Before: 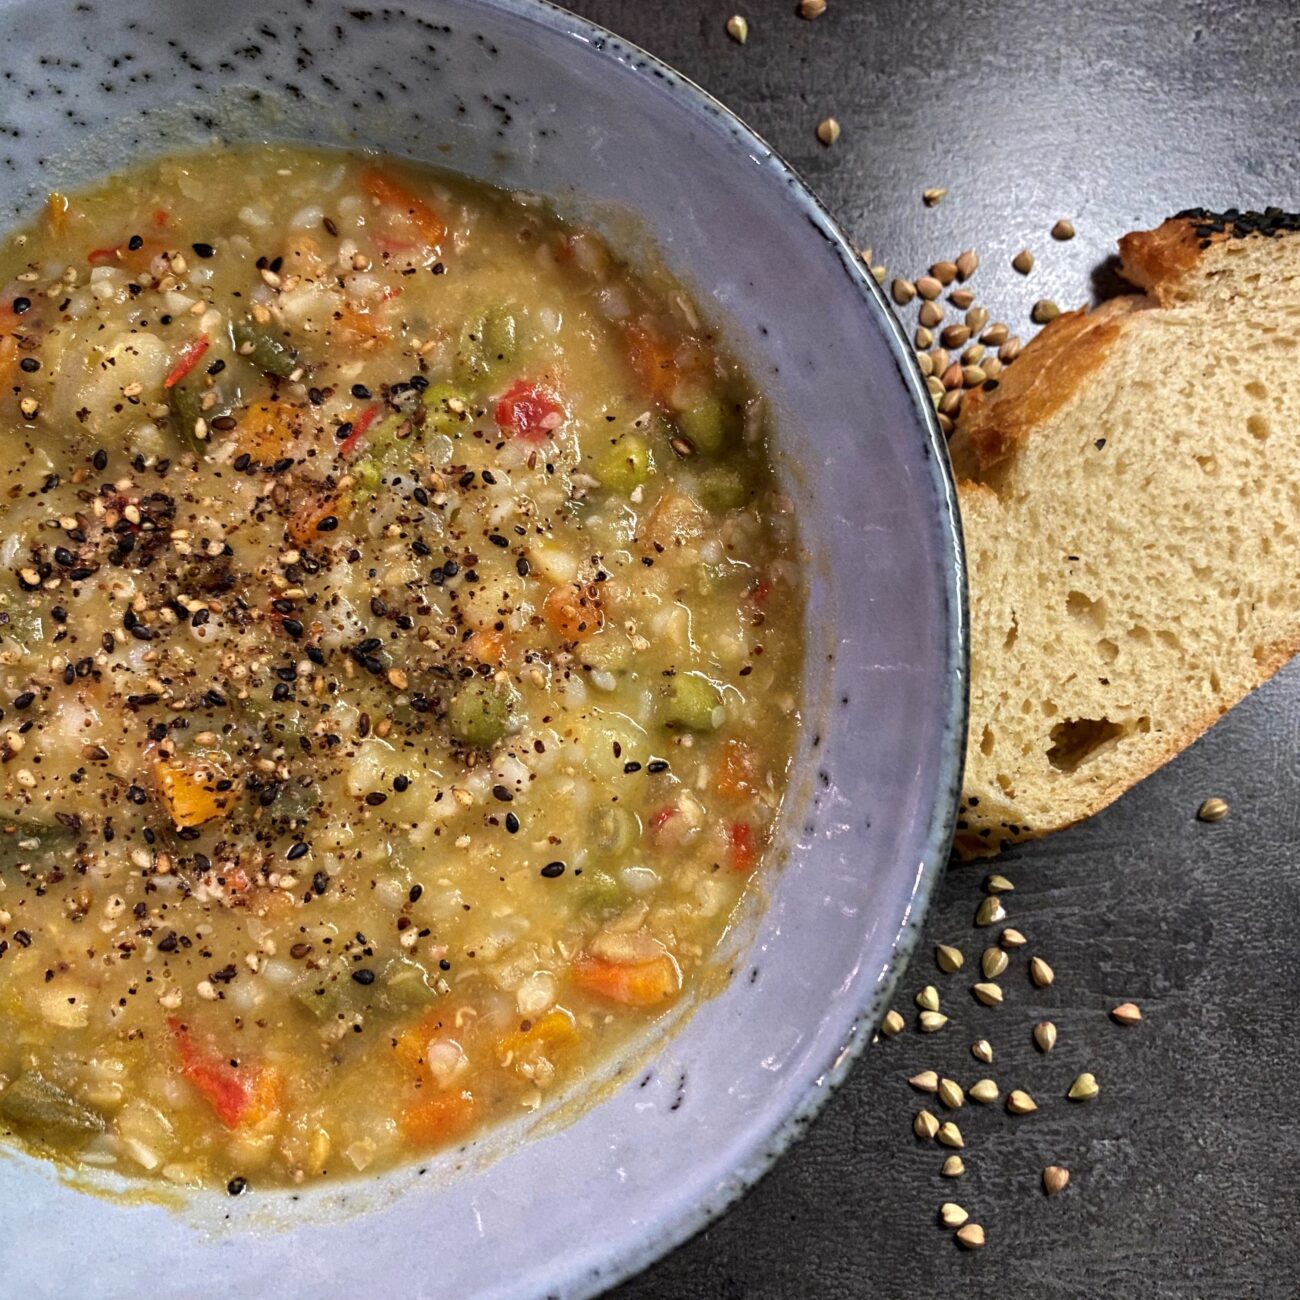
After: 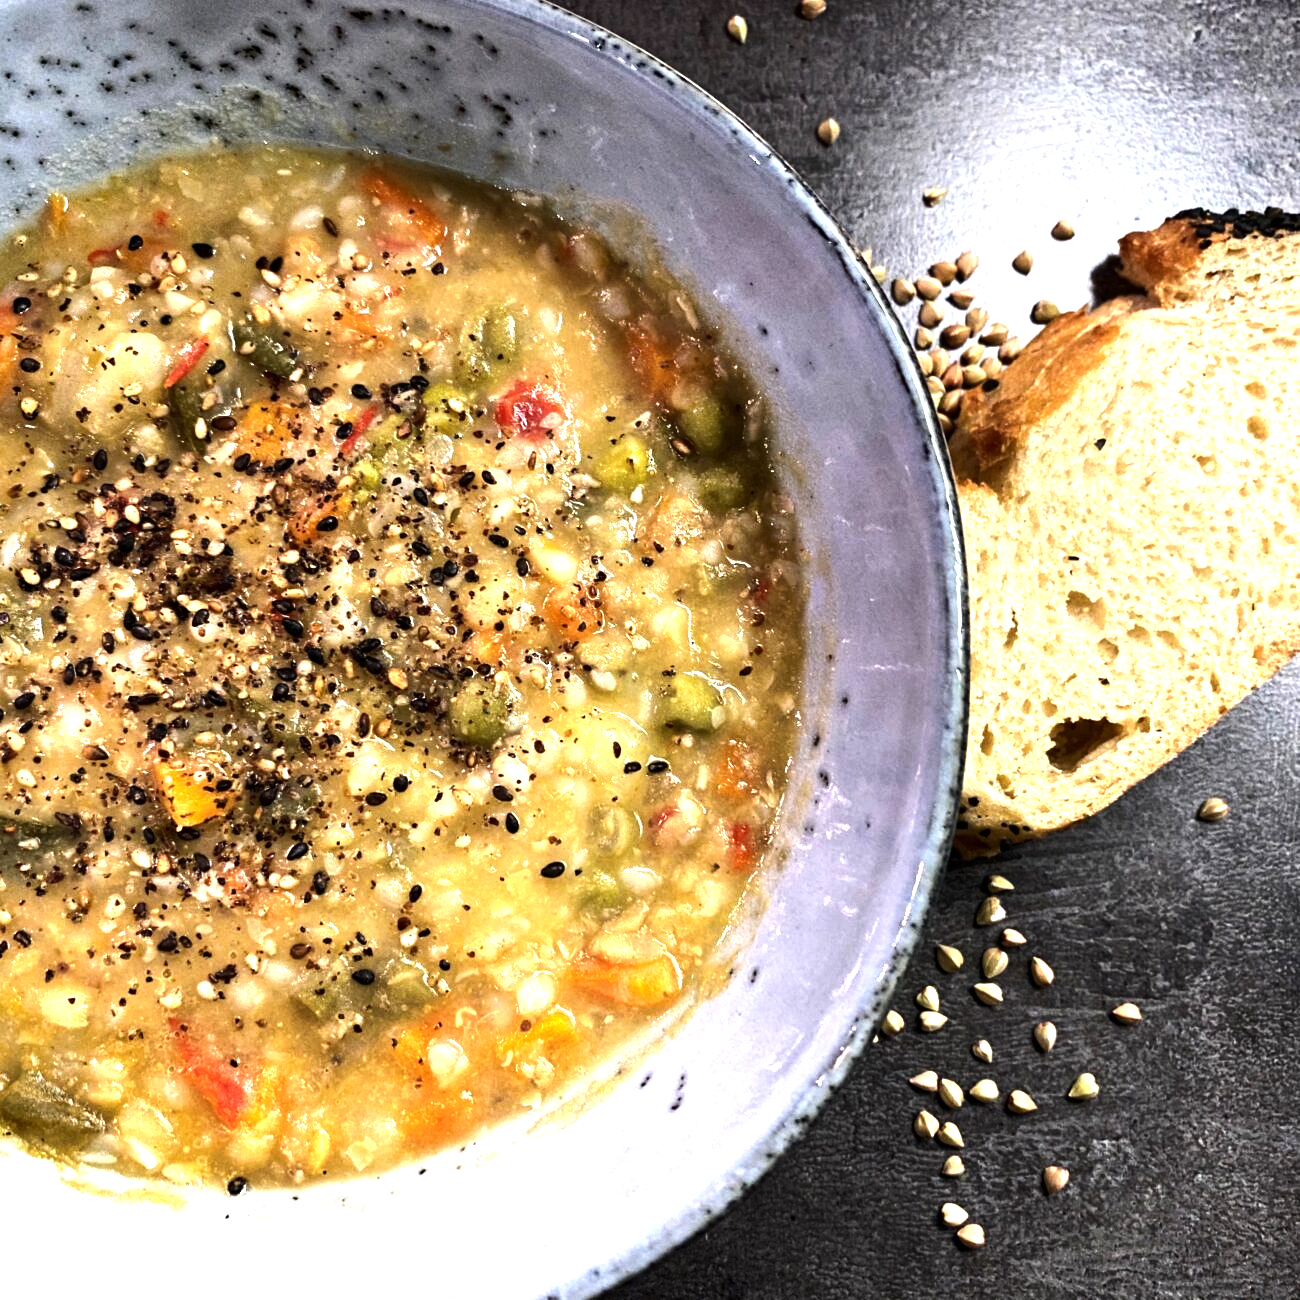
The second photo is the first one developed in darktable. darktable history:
exposure: exposure 0.3 EV, compensate highlight preservation false
tone equalizer: -8 EV -1.08 EV, -7 EV -1.01 EV, -6 EV -0.867 EV, -5 EV -0.578 EV, -3 EV 0.578 EV, -2 EV 0.867 EV, -1 EV 1.01 EV, +0 EV 1.08 EV, edges refinement/feathering 500, mask exposure compensation -1.57 EV, preserve details no
